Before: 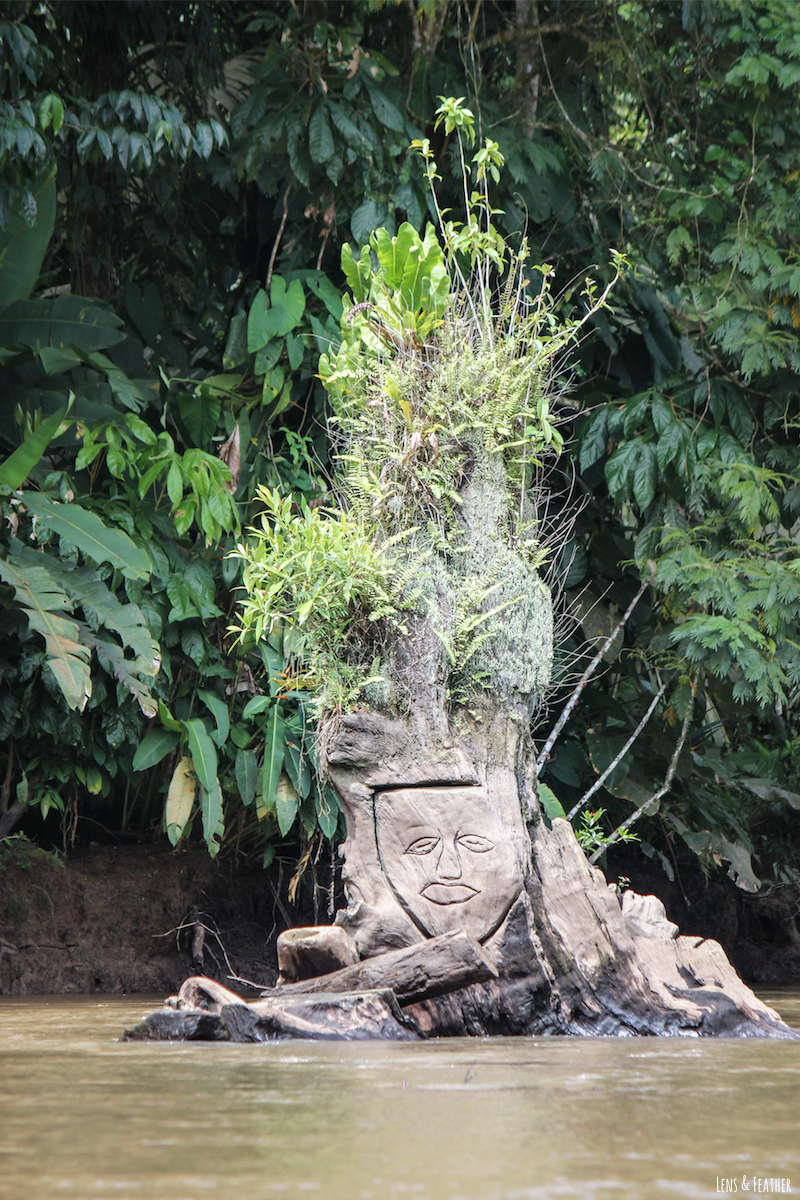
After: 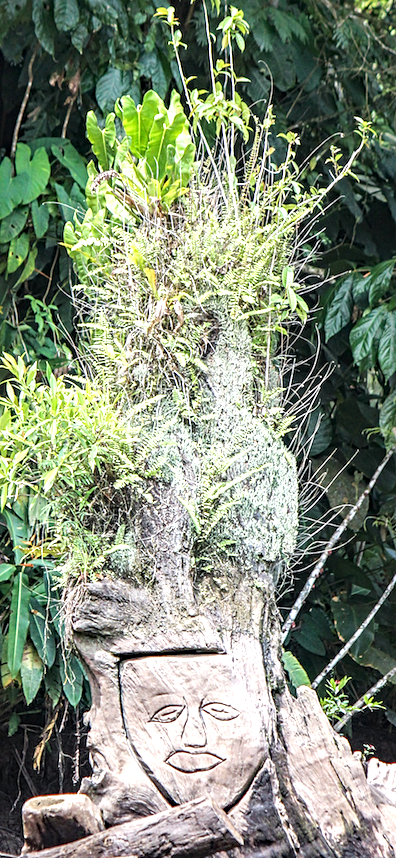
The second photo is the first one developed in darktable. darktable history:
sharpen: amount 0.211
crop: left 31.937%, top 11.001%, right 18.518%, bottom 17.463%
contrast equalizer: y [[0.5, 0.5, 0.5, 0.512, 0.552, 0.62], [0.5 ×6], [0.5 ×4, 0.504, 0.553], [0 ×6], [0 ×6]]
haze removal: compatibility mode true, adaptive false
exposure: black level correction 0, exposure 0.499 EV, compensate highlight preservation false
